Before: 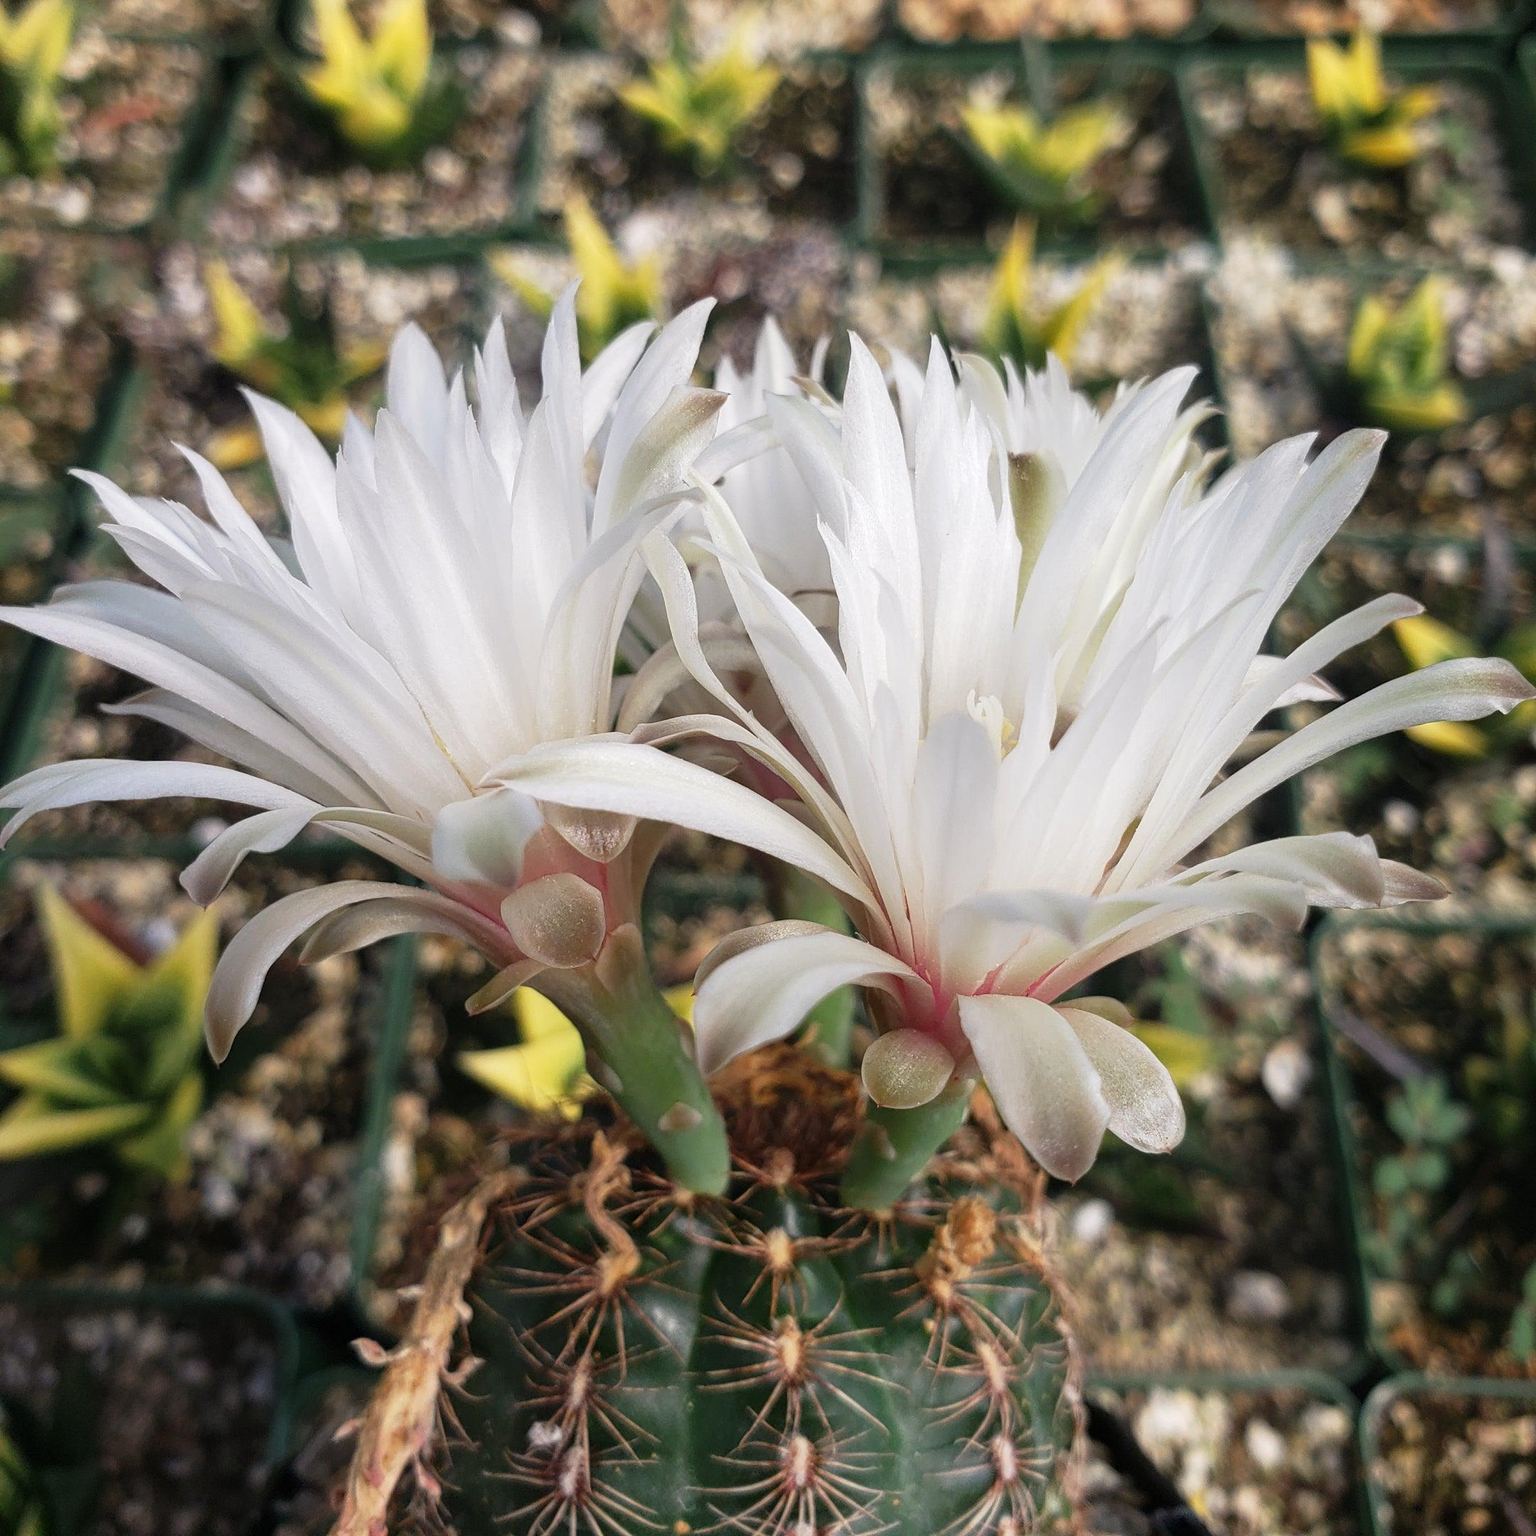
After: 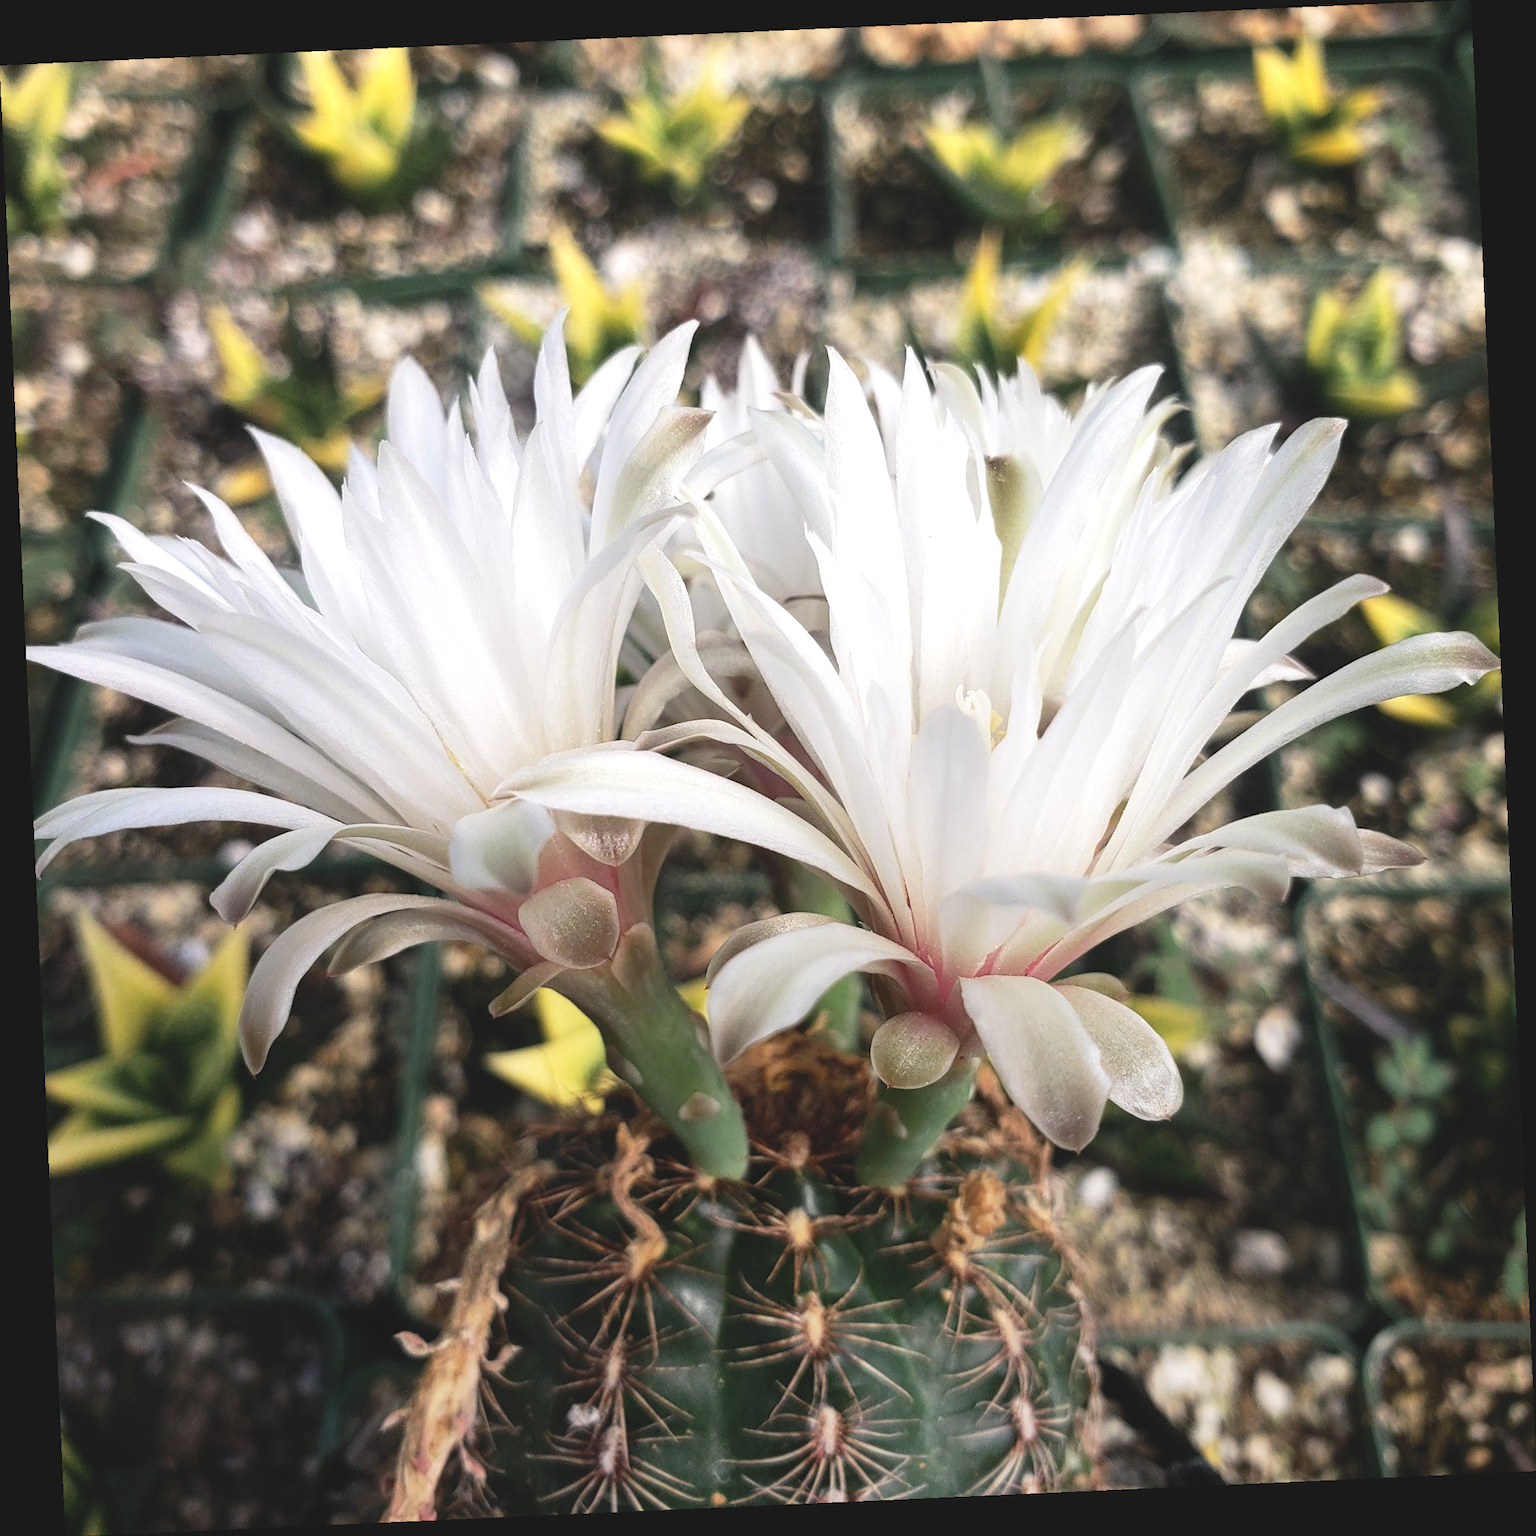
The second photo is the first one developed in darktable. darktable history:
rotate and perspective: rotation -2.56°, automatic cropping off
graduated density: rotation -180°, offset 27.42
tone equalizer: -8 EV -0.75 EV, -7 EV -0.7 EV, -6 EV -0.6 EV, -5 EV -0.4 EV, -3 EV 0.4 EV, -2 EV 0.6 EV, -1 EV 0.7 EV, +0 EV 0.75 EV, edges refinement/feathering 500, mask exposure compensation -1.57 EV, preserve details no
contrast brightness saturation: contrast -0.15, brightness 0.05, saturation -0.12
